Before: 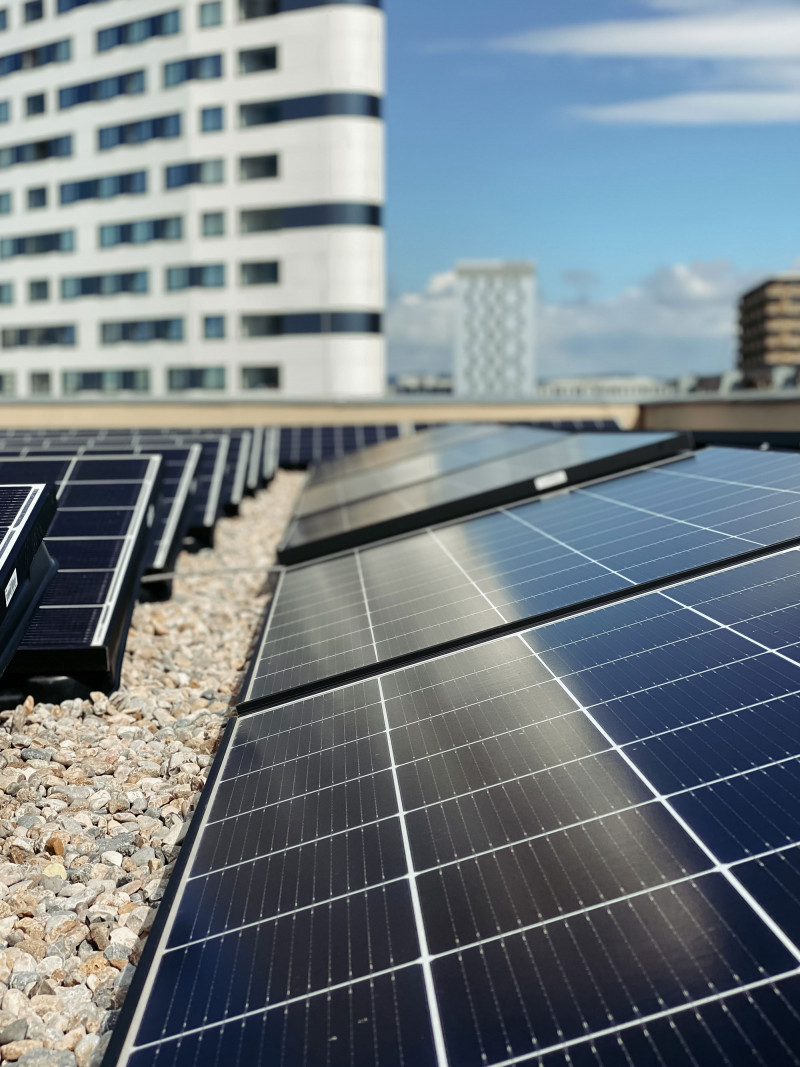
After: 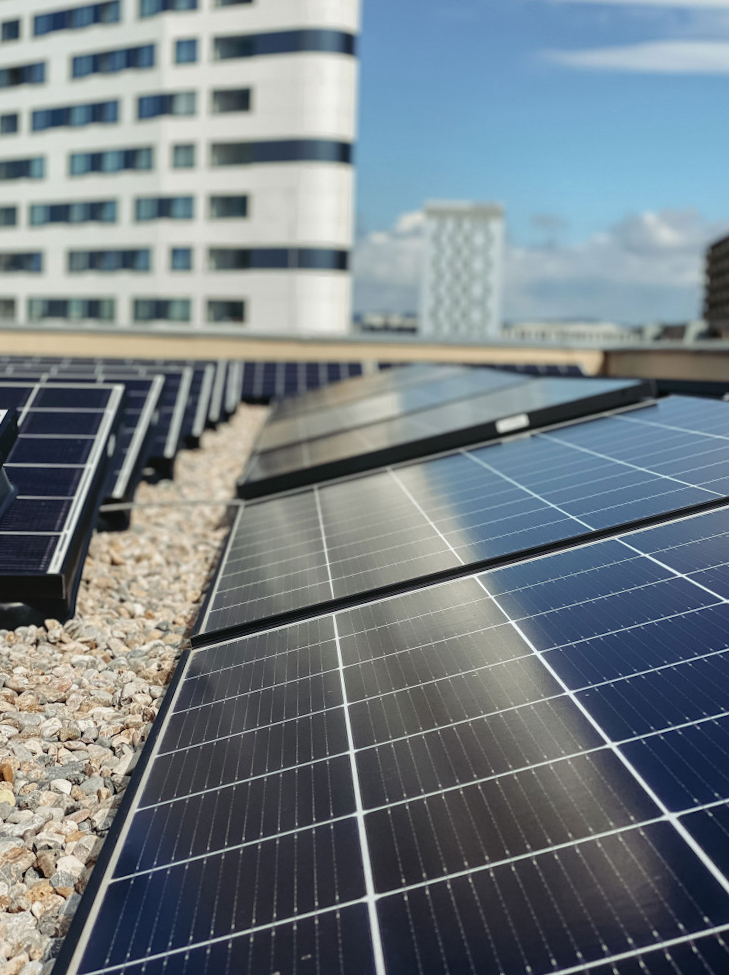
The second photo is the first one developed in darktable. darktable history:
crop and rotate: angle -1.94°, left 3.098%, top 3.934%, right 1.635%, bottom 0.586%
local contrast: detail 110%
